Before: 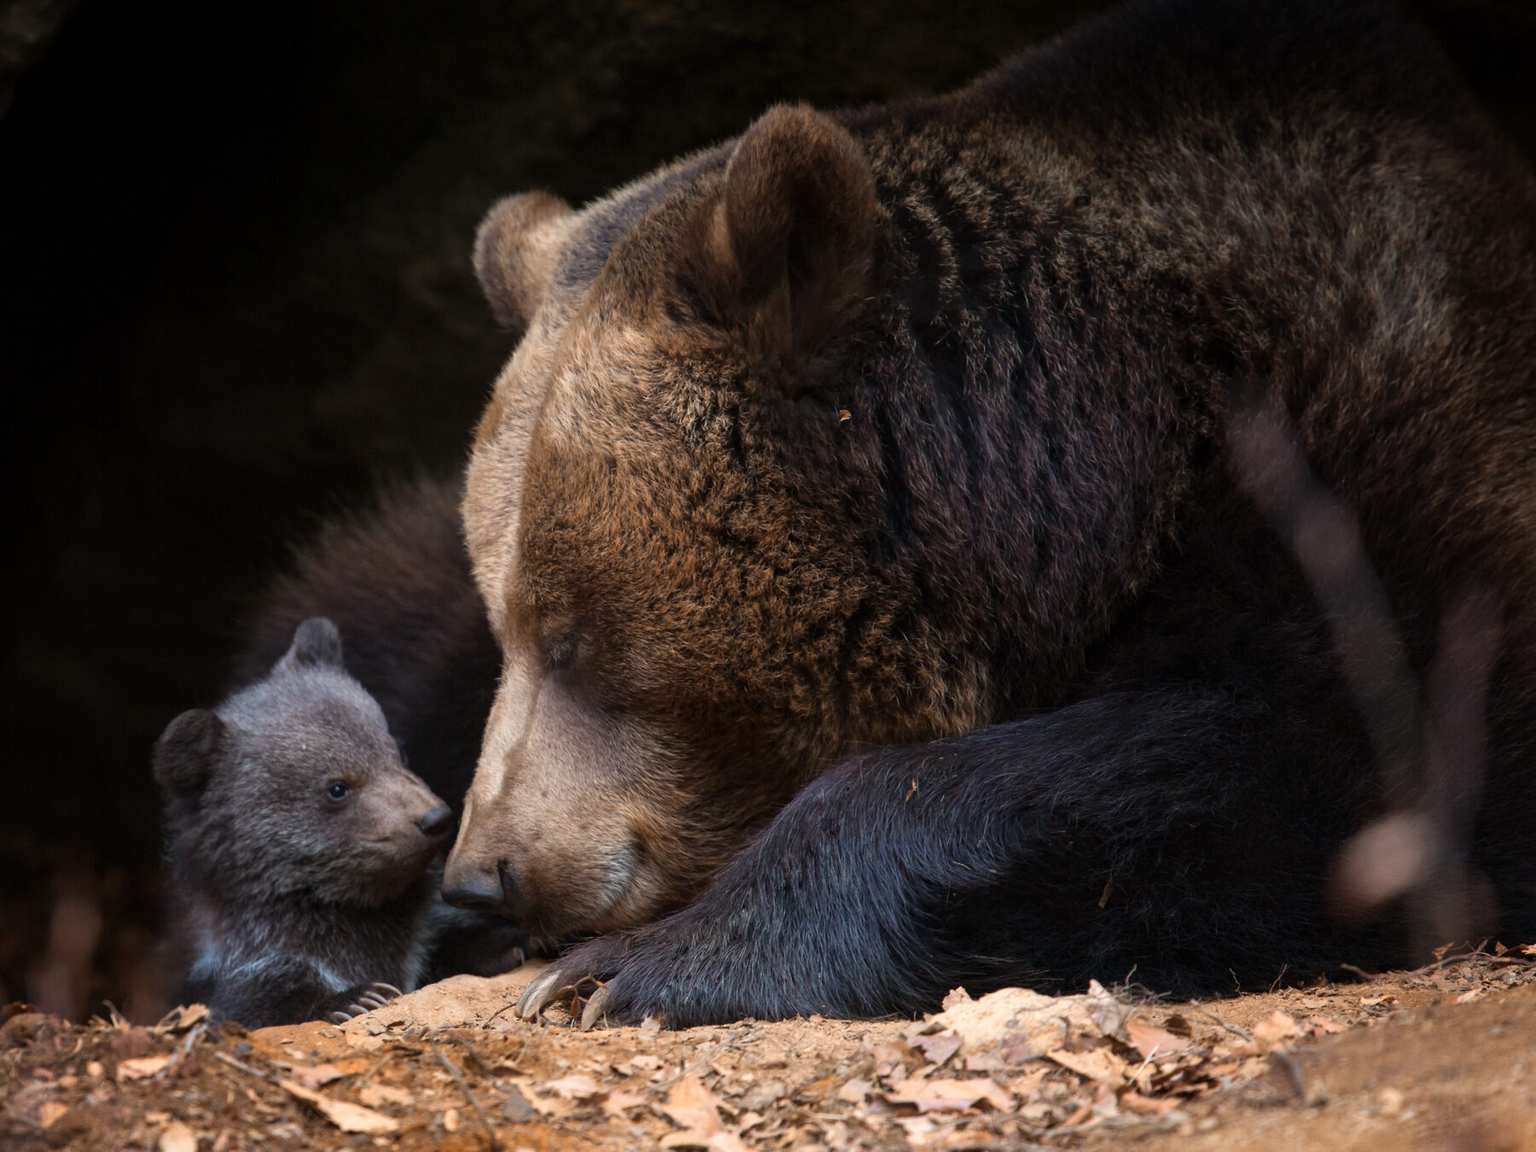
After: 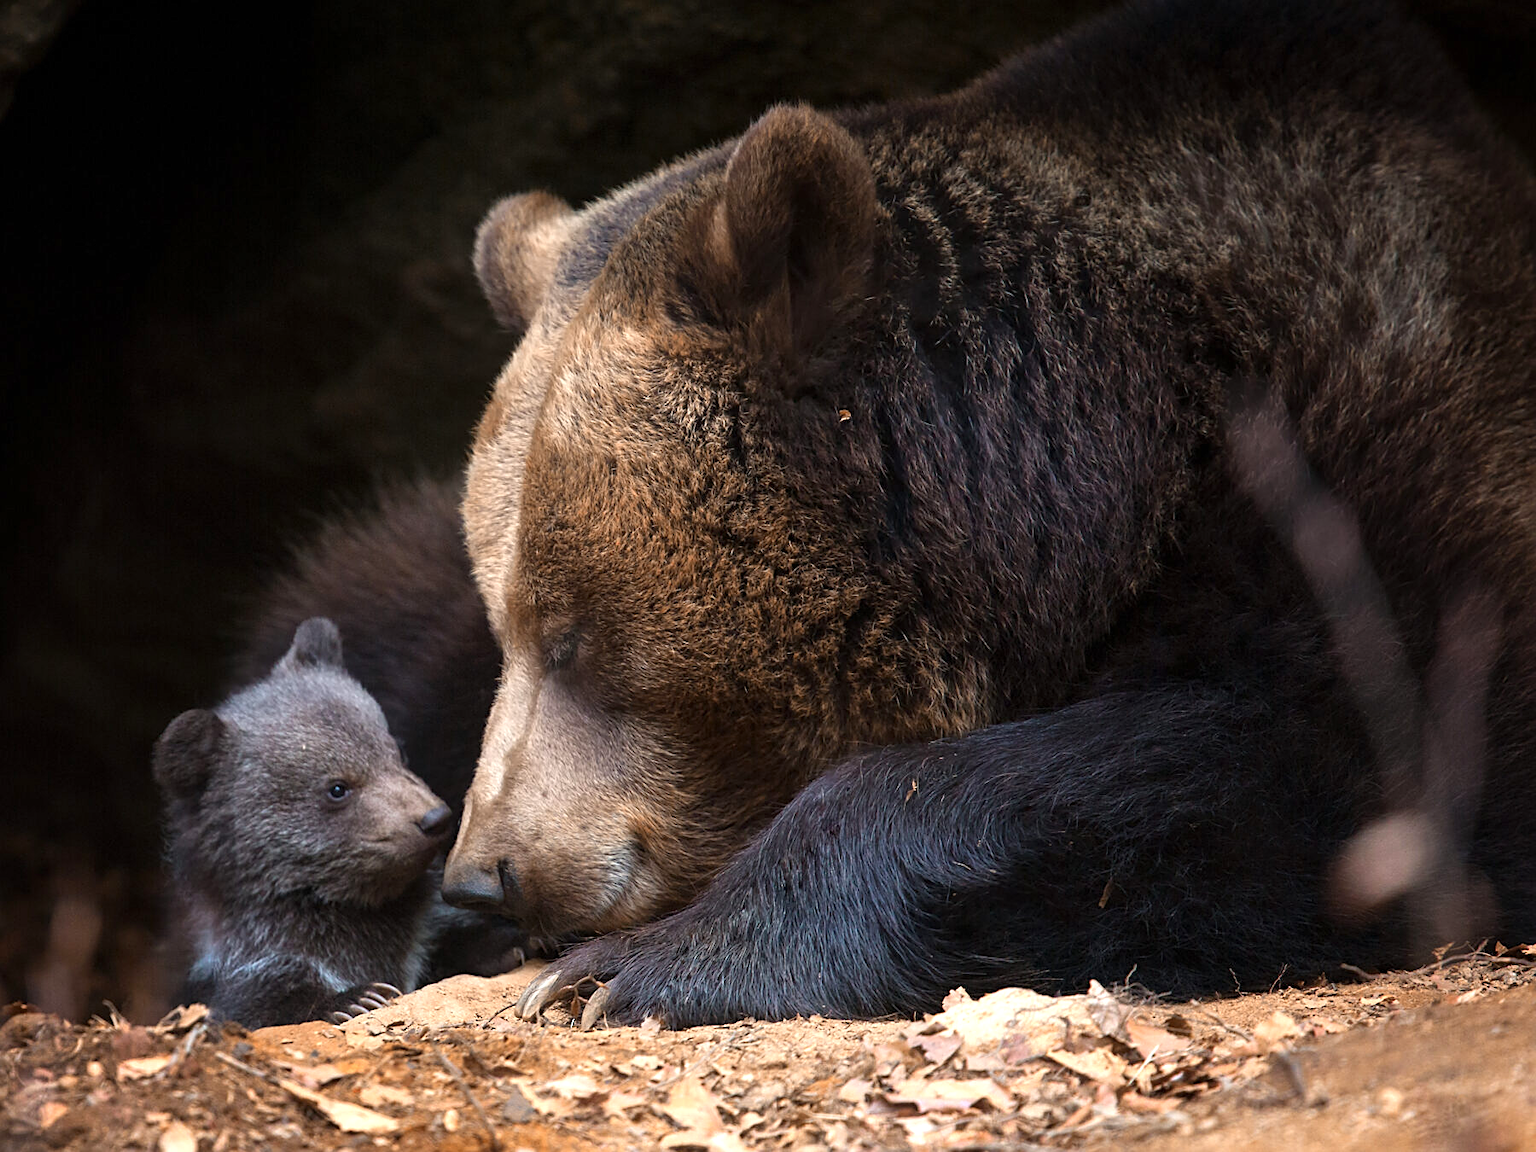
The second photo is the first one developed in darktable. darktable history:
exposure: exposure 0.509 EV, compensate highlight preservation false
sharpen: amount 0.499
